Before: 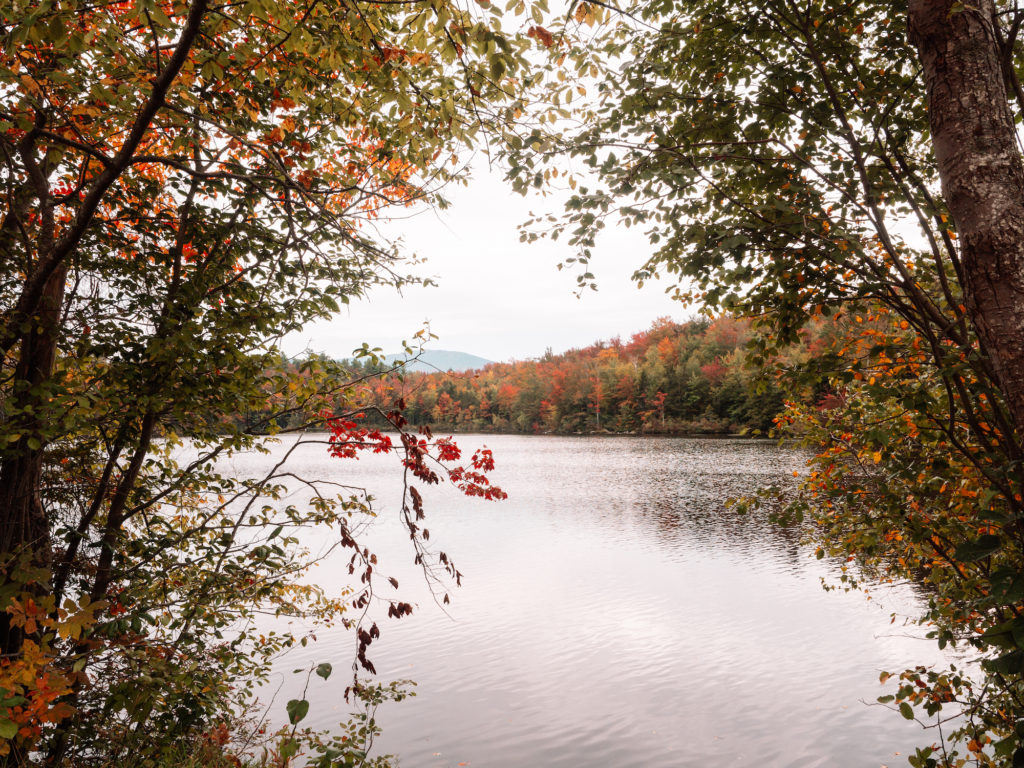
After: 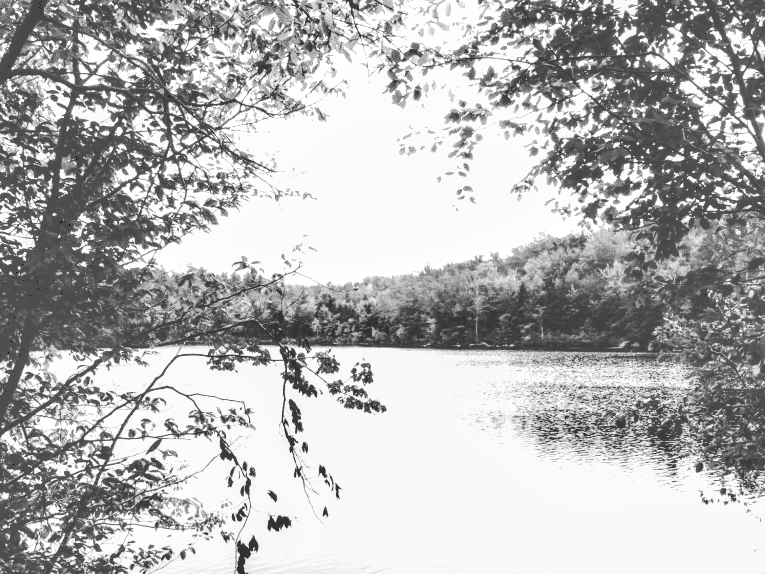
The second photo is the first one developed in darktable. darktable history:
tone curve: curves: ch0 [(0, 0) (0.003, 0.334) (0.011, 0.338) (0.025, 0.338) (0.044, 0.338) (0.069, 0.339) (0.1, 0.342) (0.136, 0.343) (0.177, 0.349) (0.224, 0.36) (0.277, 0.385) (0.335, 0.42) (0.399, 0.465) (0.468, 0.535) (0.543, 0.632) (0.623, 0.73) (0.709, 0.814) (0.801, 0.879) (0.898, 0.935) (1, 1)], preserve colors none
crop and rotate: left 11.831%, top 11.346%, right 13.429%, bottom 13.899%
local contrast: on, module defaults
shadows and highlights: low approximation 0.01, soften with gaussian
graduated density: rotation -180°, offset 24.95
exposure: black level correction 0.001, exposure 0.955 EV, compensate exposure bias true, compensate highlight preservation false
monochrome: a 32, b 64, size 2.3
